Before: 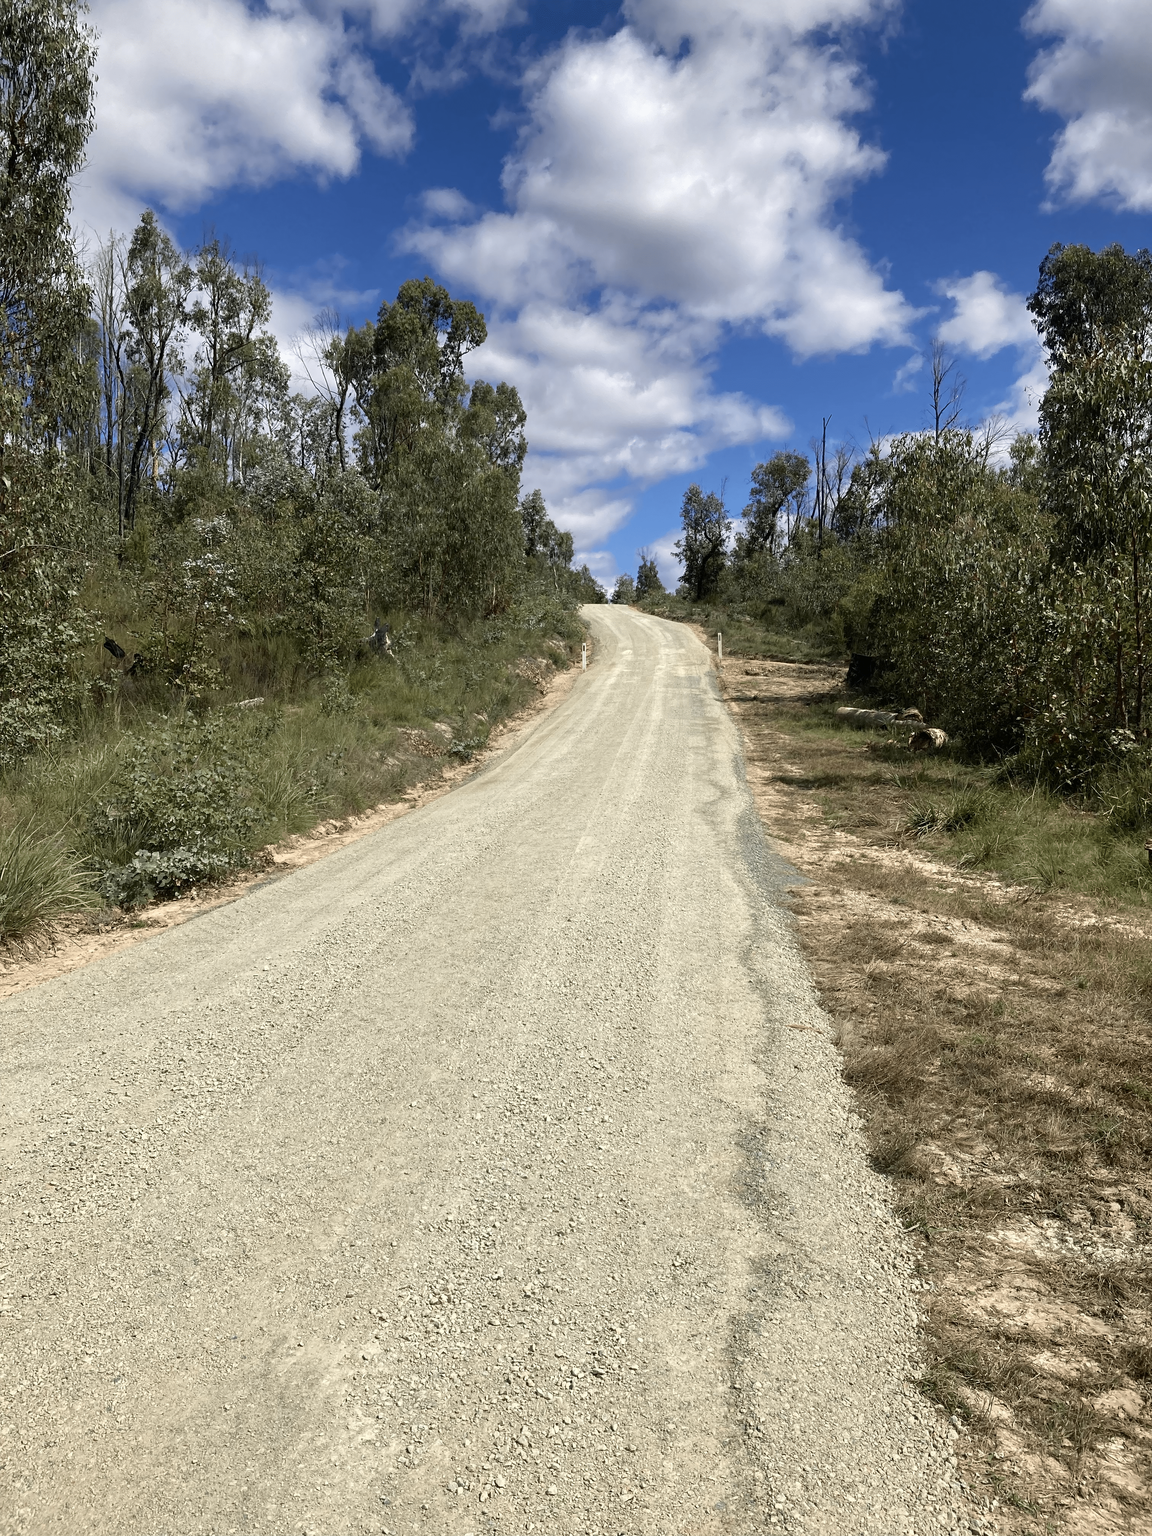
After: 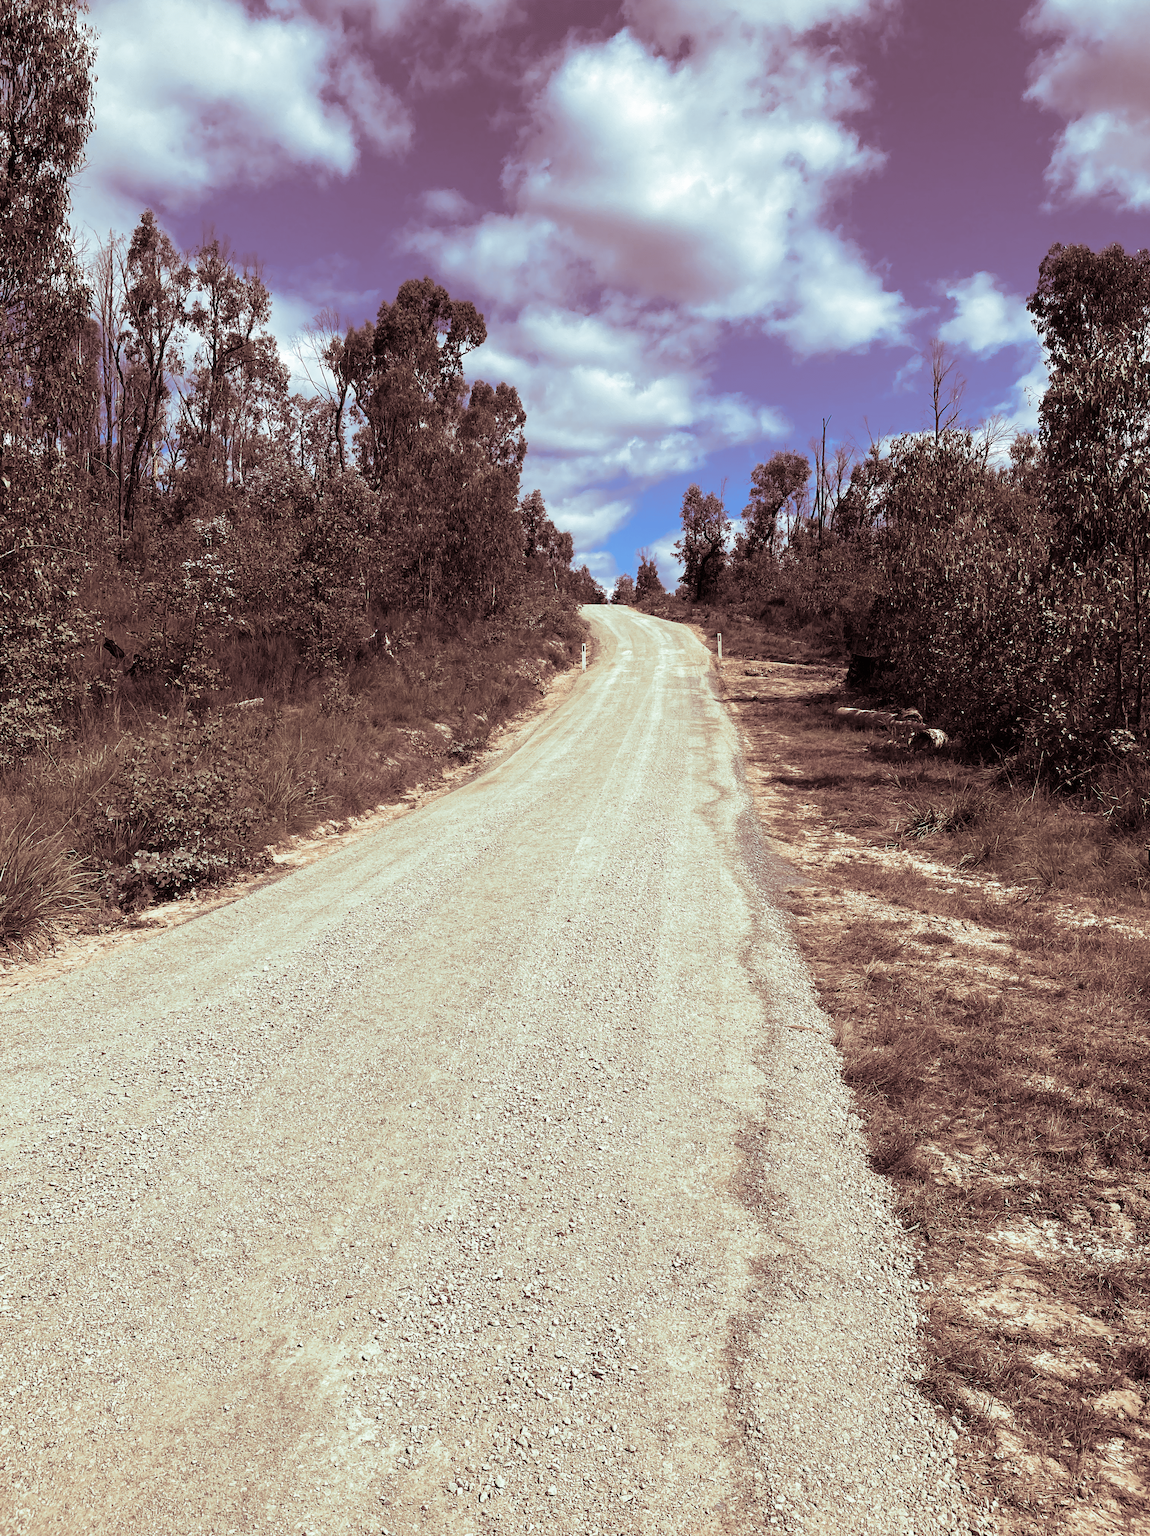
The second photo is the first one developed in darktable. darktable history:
levels: levels [0, 0.492, 0.984]
crop and rotate: left 0.126%
contrast brightness saturation: contrast 0.04, saturation 0.16
split-toning: shadows › saturation 0.3, highlights › hue 180°, highlights › saturation 0.3, compress 0%
